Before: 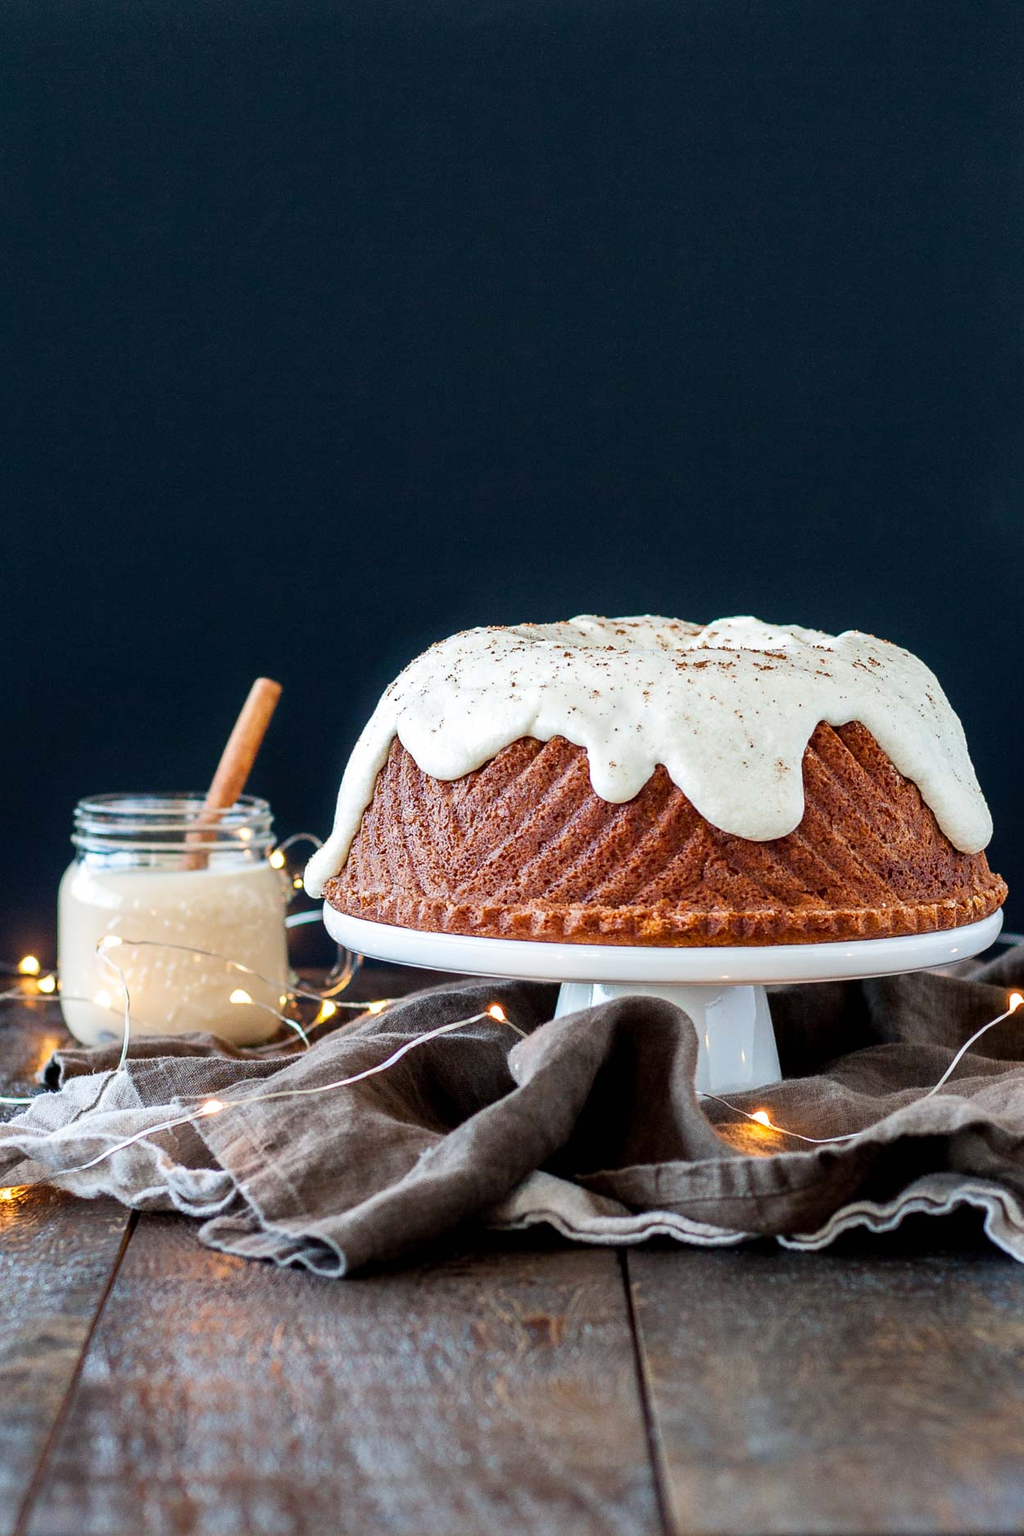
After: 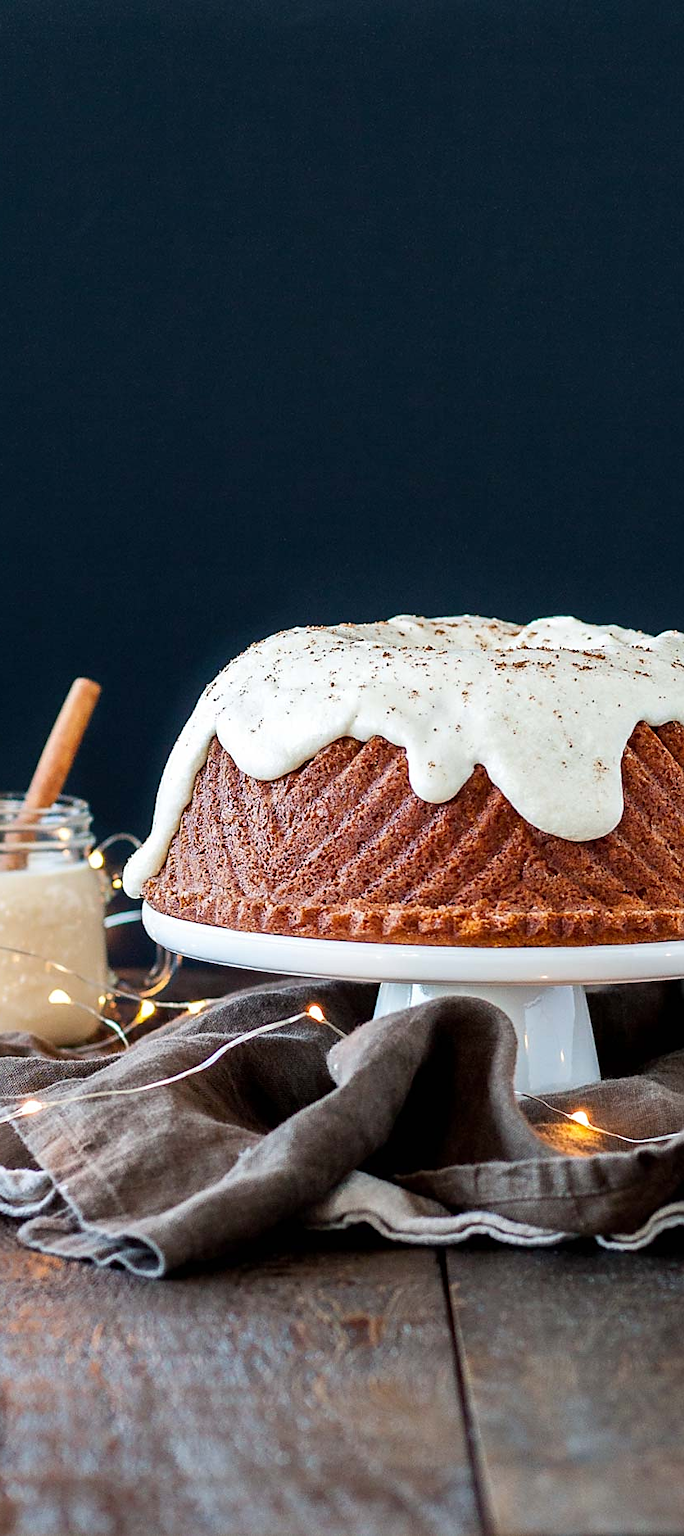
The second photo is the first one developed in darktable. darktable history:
sharpen: radius 1.864, amount 0.398, threshold 1.271
crop and rotate: left 17.732%, right 15.423%
